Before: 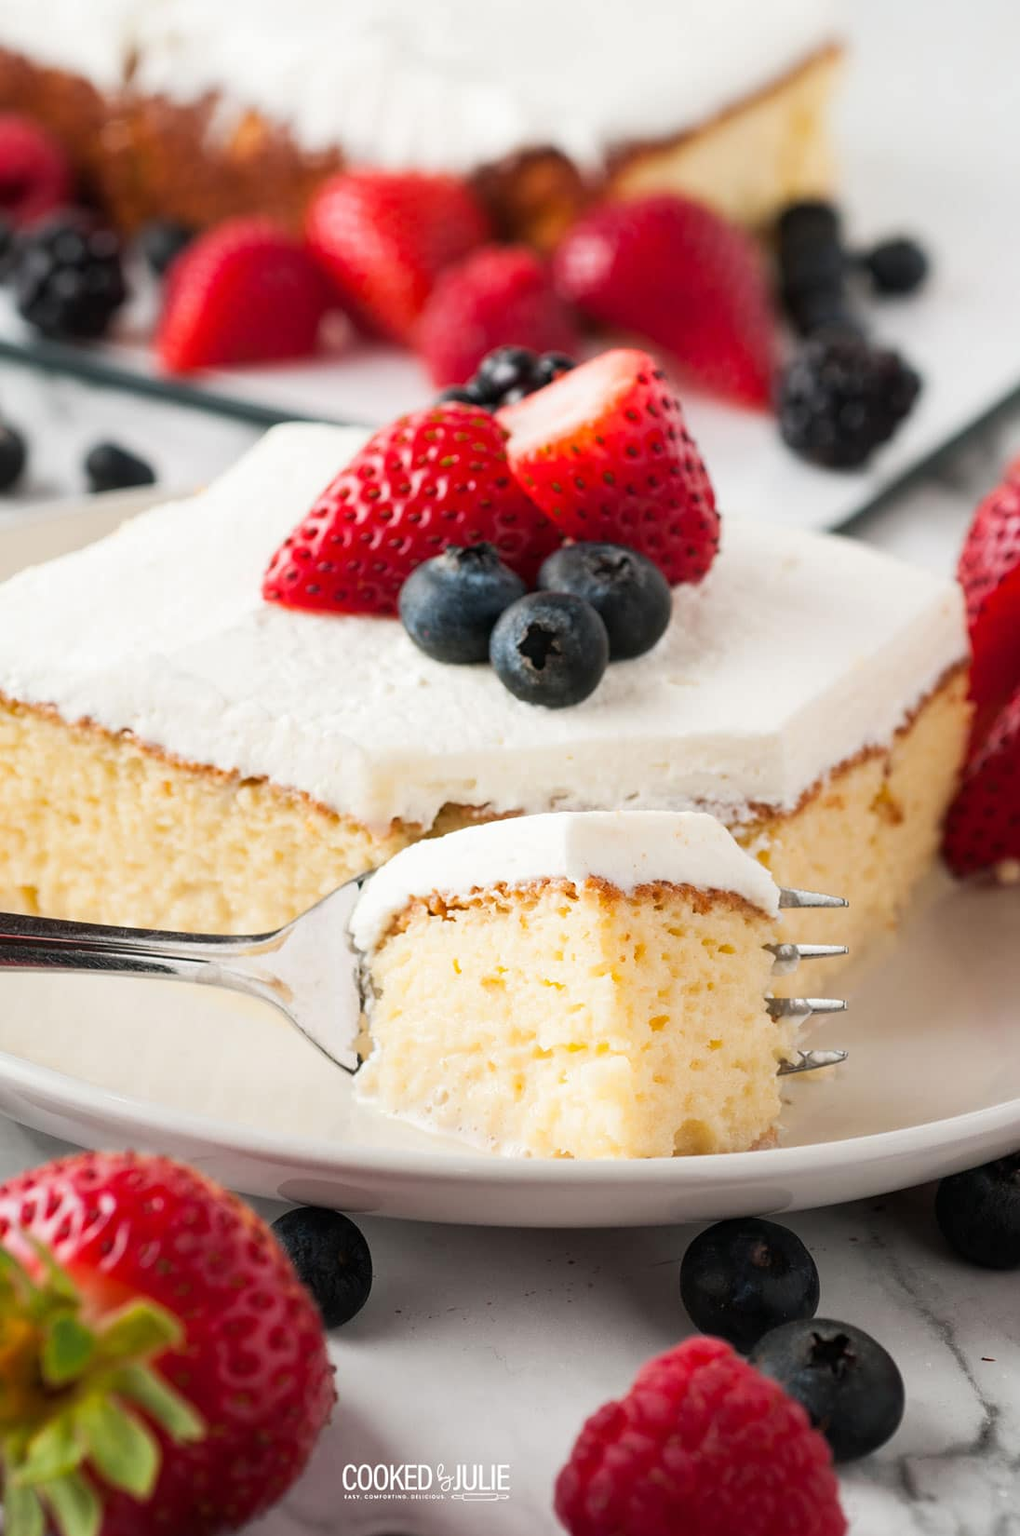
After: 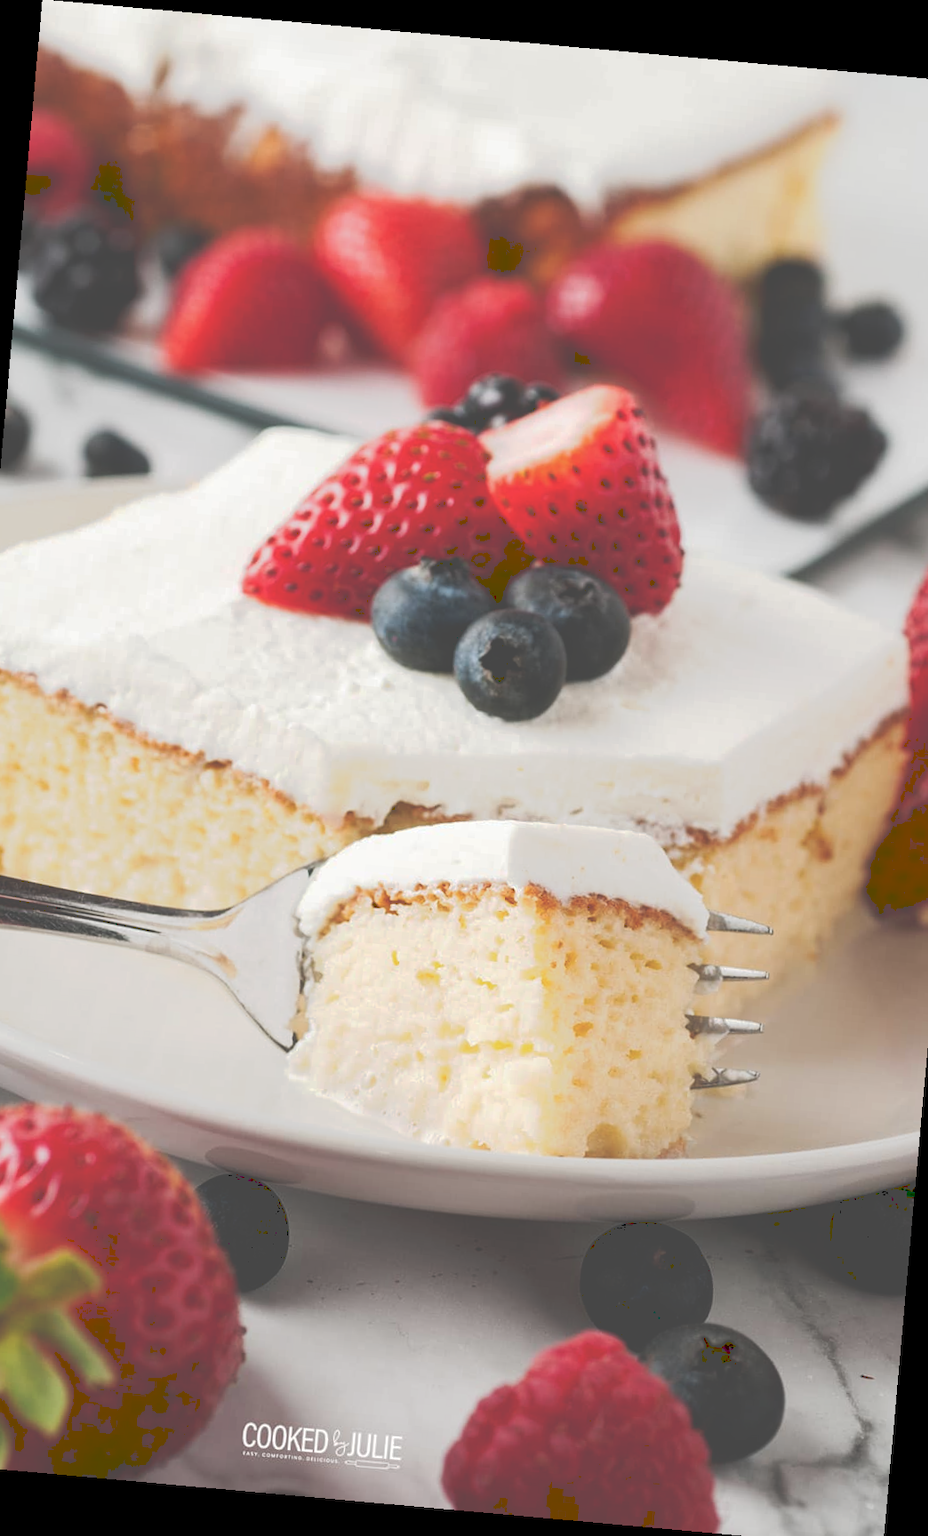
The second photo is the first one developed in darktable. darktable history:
crop: left 8.026%, right 7.374%
white balance: emerald 1
rotate and perspective: rotation 5.12°, automatic cropping off
contrast brightness saturation: brightness -0.09
tone curve: curves: ch0 [(0, 0) (0.003, 0.298) (0.011, 0.298) (0.025, 0.298) (0.044, 0.3) (0.069, 0.302) (0.1, 0.312) (0.136, 0.329) (0.177, 0.354) (0.224, 0.376) (0.277, 0.408) (0.335, 0.453) (0.399, 0.503) (0.468, 0.562) (0.543, 0.623) (0.623, 0.686) (0.709, 0.754) (0.801, 0.825) (0.898, 0.873) (1, 1)], preserve colors none
